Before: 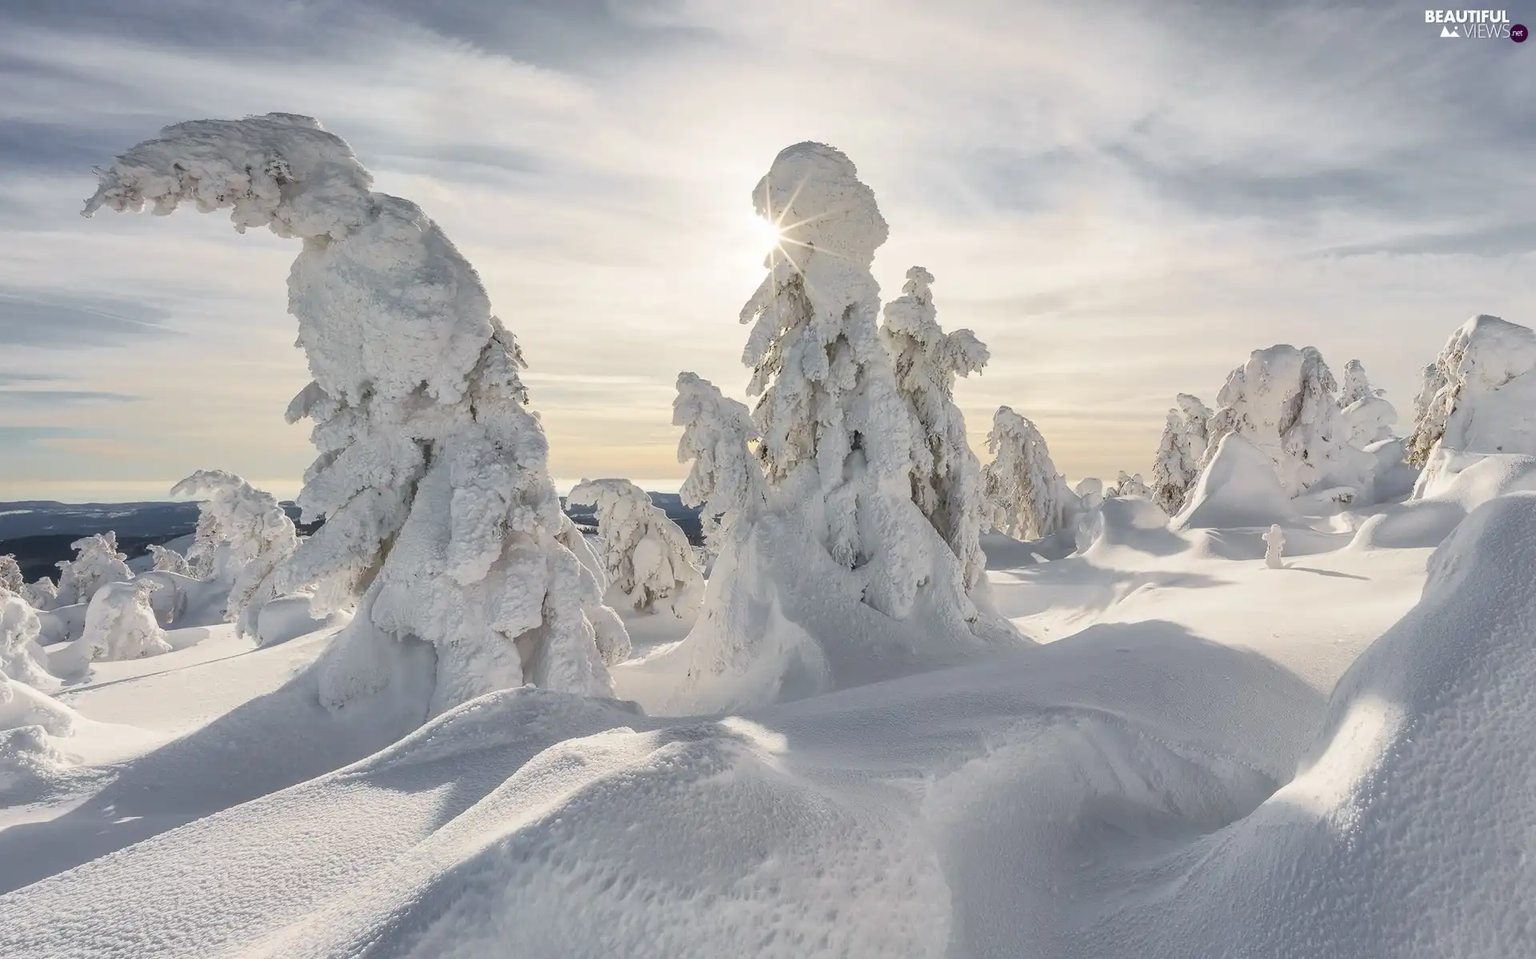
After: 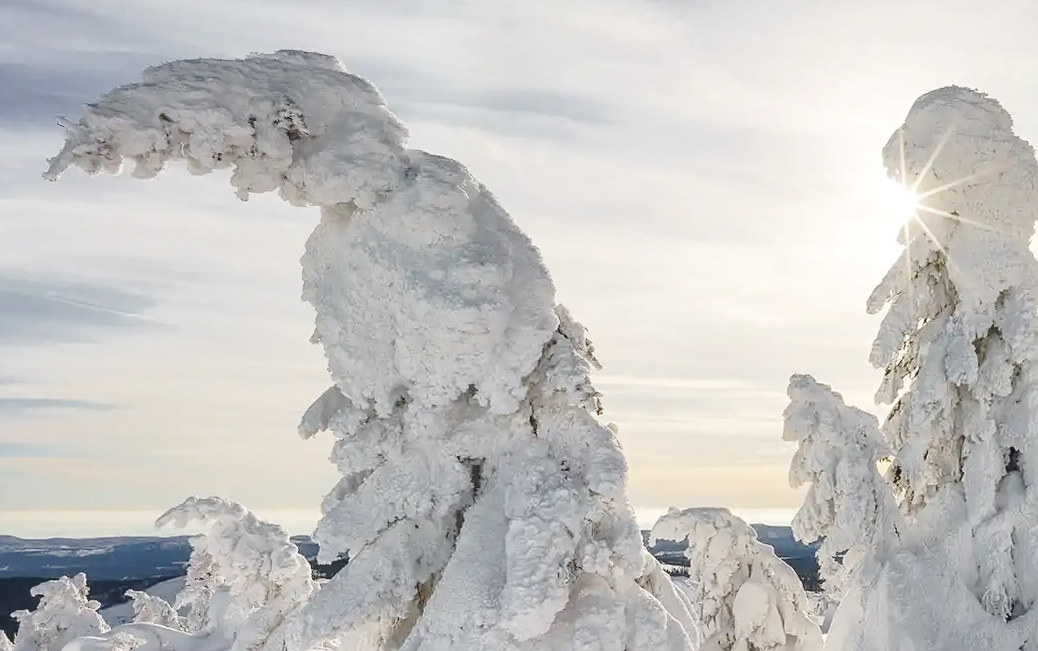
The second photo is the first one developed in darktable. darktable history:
local contrast: highlights 106%, shadows 97%, detail 120%, midtone range 0.2
tone curve: curves: ch0 [(0, 0) (0.003, 0.085) (0.011, 0.086) (0.025, 0.086) (0.044, 0.088) (0.069, 0.093) (0.1, 0.102) (0.136, 0.12) (0.177, 0.157) (0.224, 0.203) (0.277, 0.277) (0.335, 0.36) (0.399, 0.463) (0.468, 0.559) (0.543, 0.626) (0.623, 0.703) (0.709, 0.789) (0.801, 0.869) (0.898, 0.927) (1, 1)], preserve colors none
sharpen: amount 0.201
crop and rotate: left 3.048%, top 7.594%, right 42.84%, bottom 38.065%
